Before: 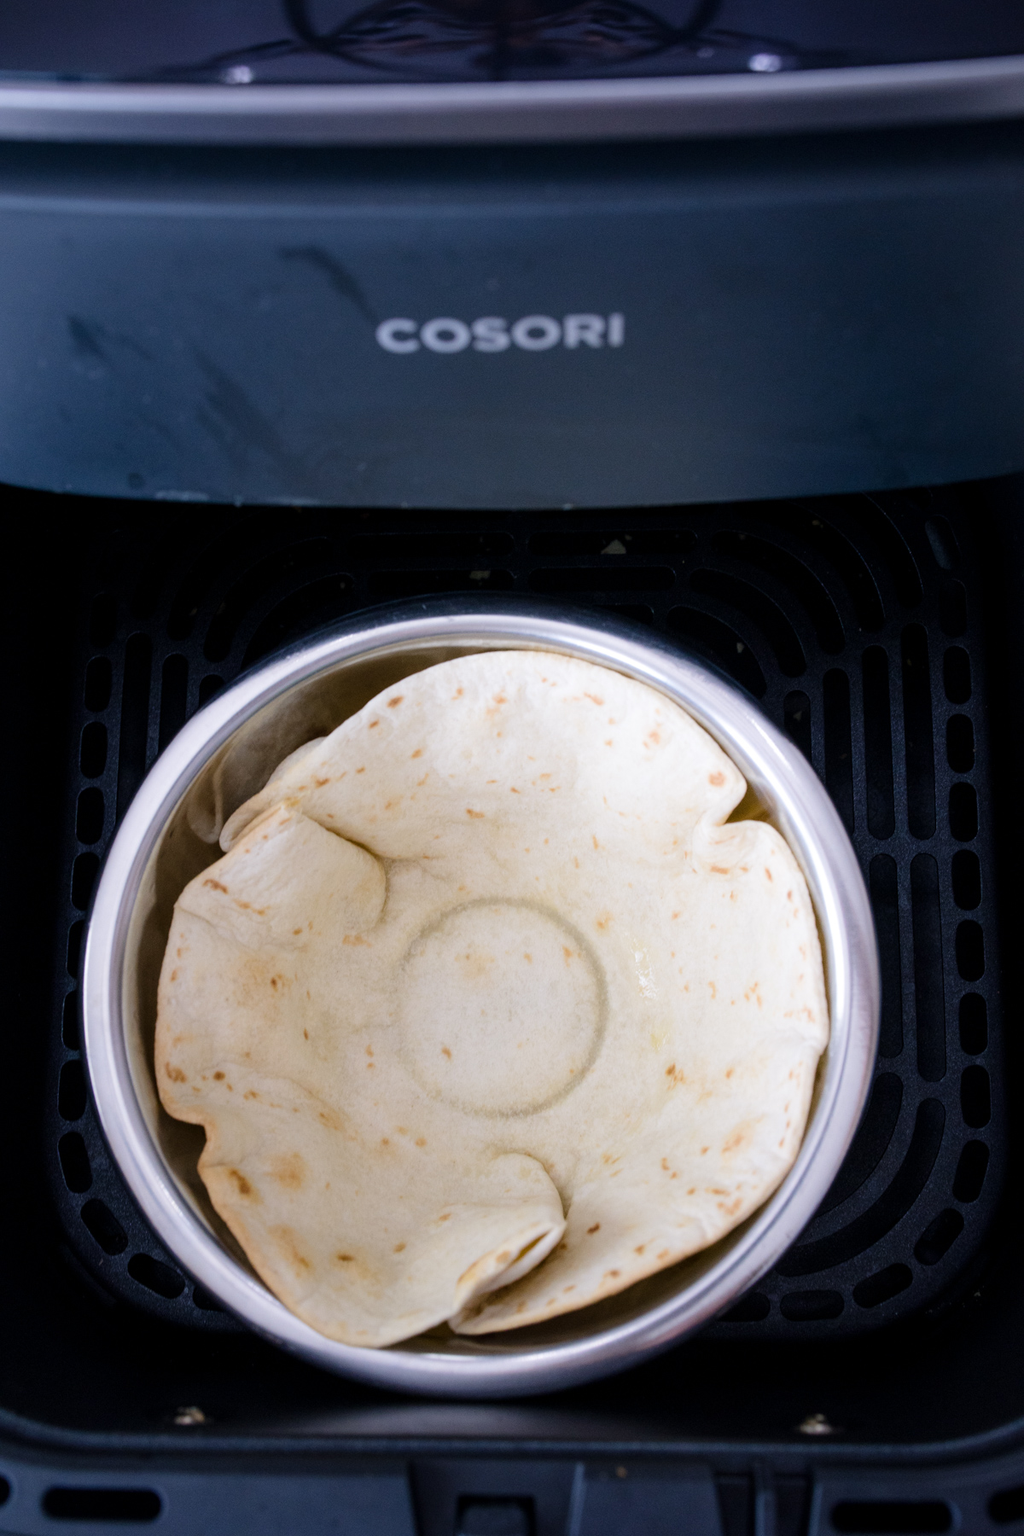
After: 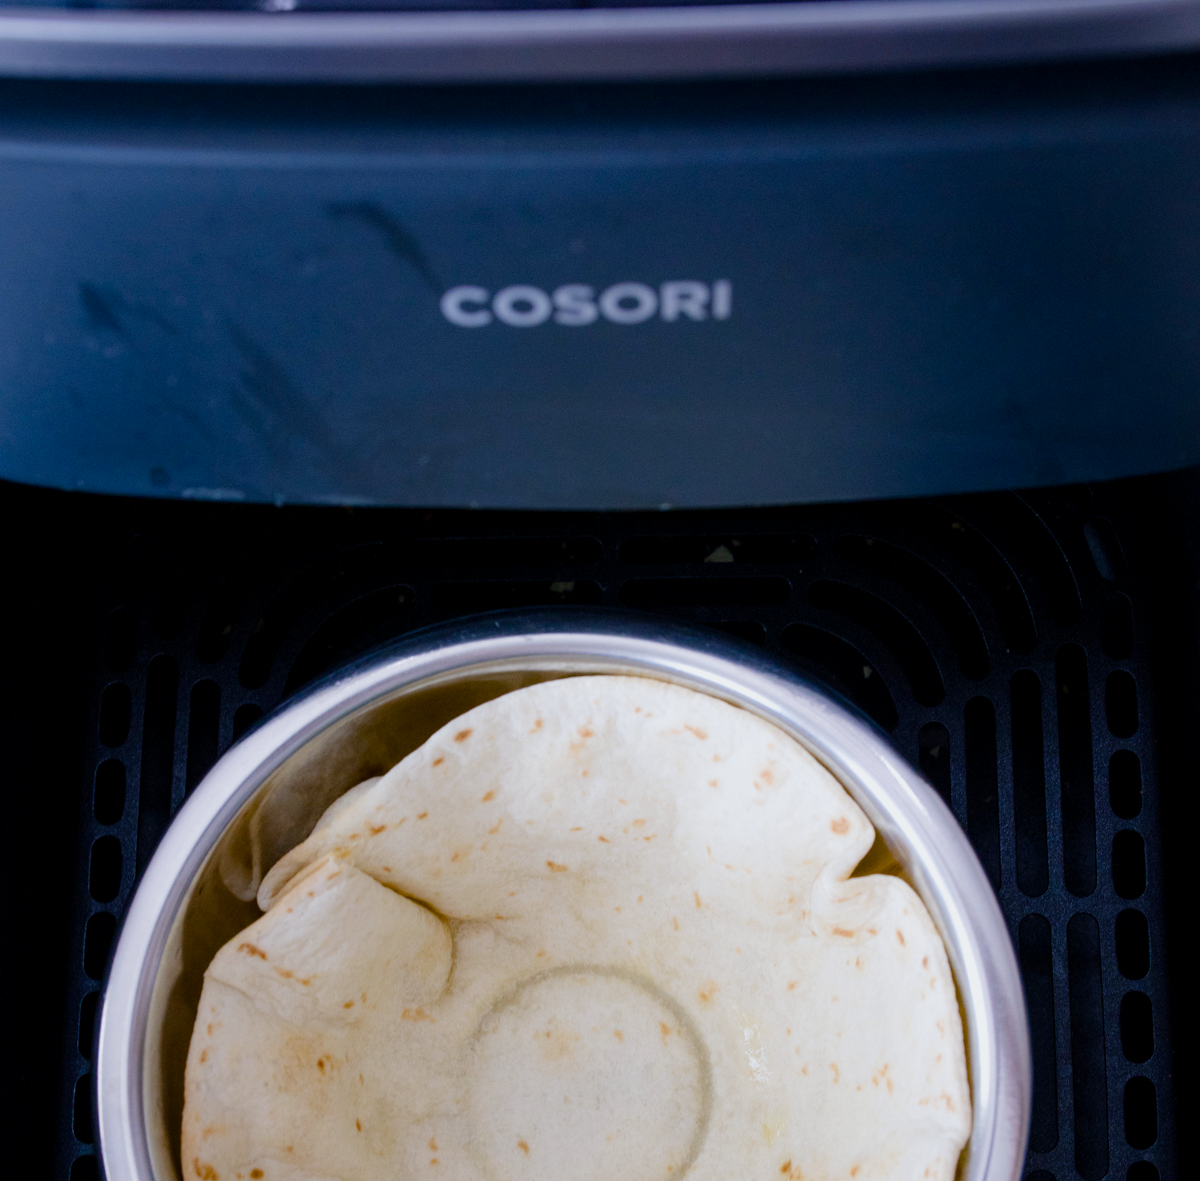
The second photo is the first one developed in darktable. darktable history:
crop and rotate: top 4.848%, bottom 29.503%
color balance rgb: perceptual saturation grading › global saturation 20%, perceptual saturation grading › highlights -25%, perceptual saturation grading › shadows 50%
exposure: exposure -0.21 EV, compensate highlight preservation false
white balance: red 0.986, blue 1.01
